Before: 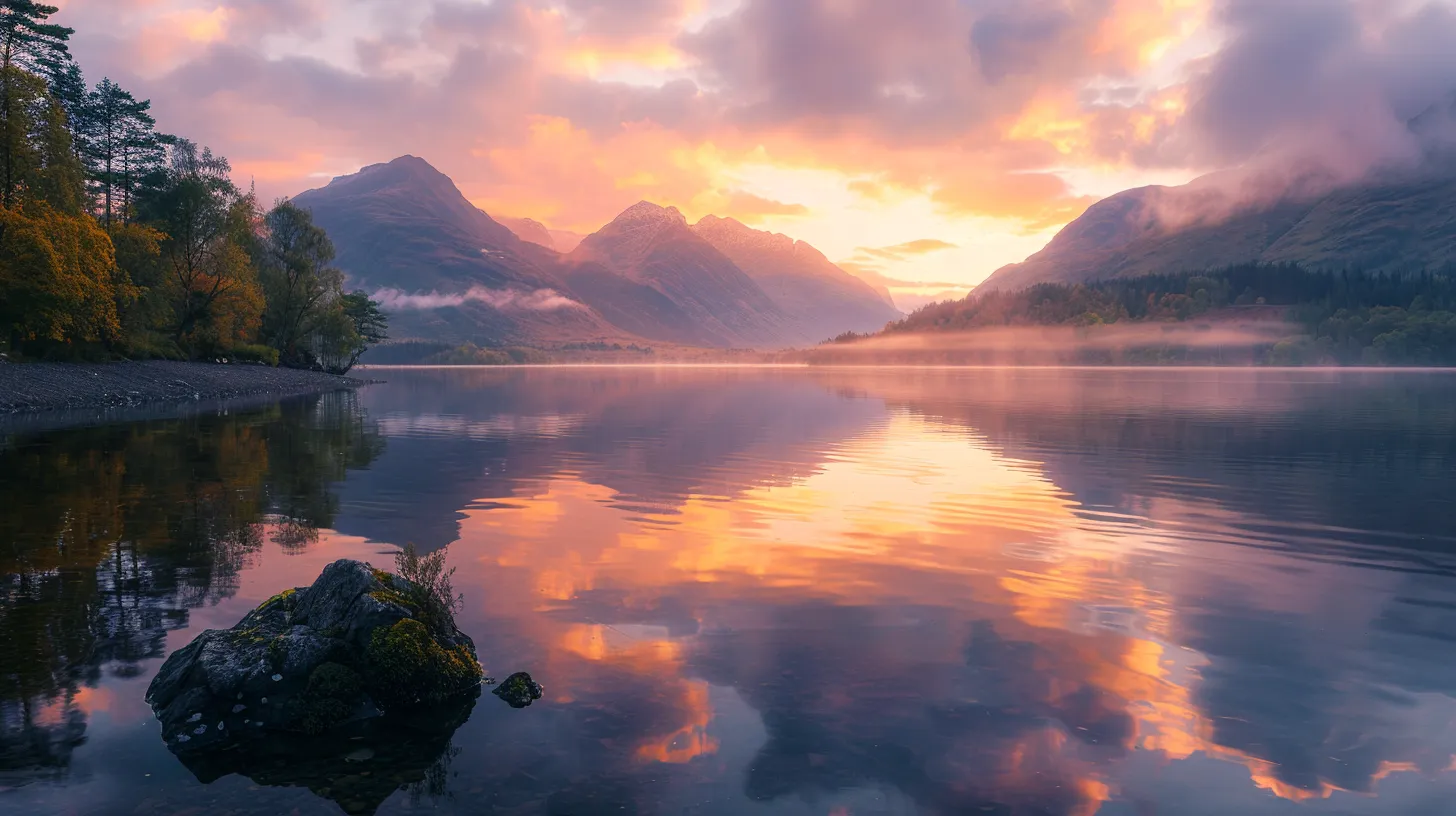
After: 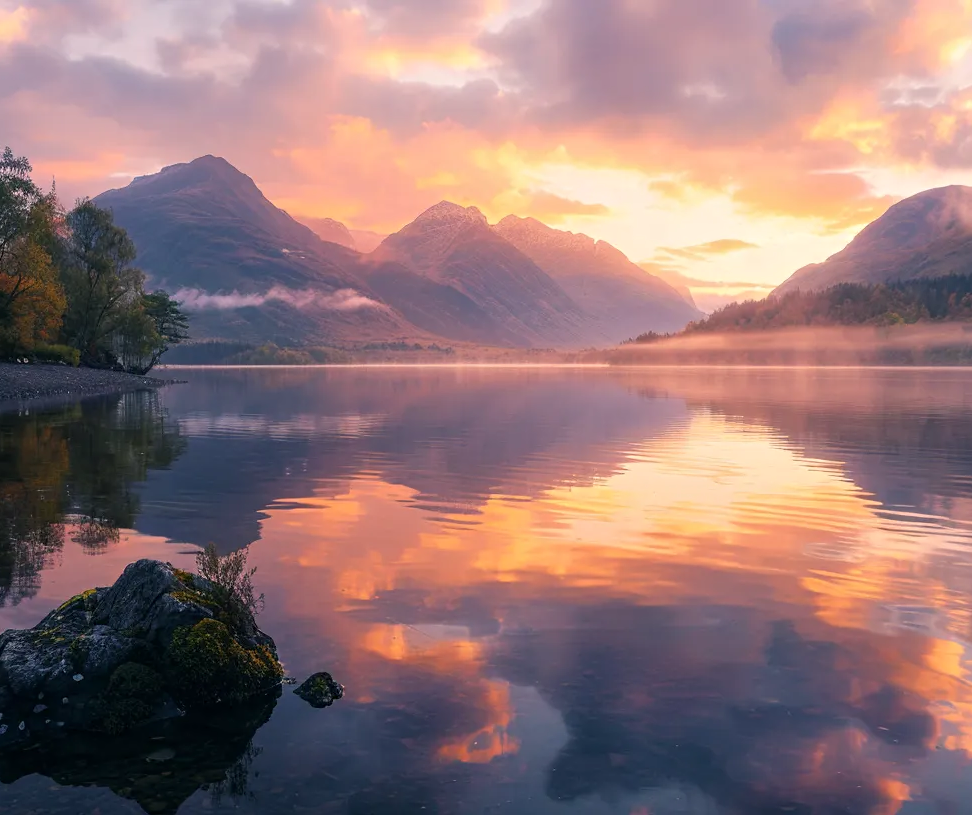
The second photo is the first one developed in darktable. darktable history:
crop and rotate: left 13.719%, right 19.509%
contrast equalizer: y [[0.5, 0.504, 0.515, 0.527, 0.535, 0.534], [0.5 ×6], [0.491, 0.387, 0.179, 0.068, 0.068, 0.068], [0 ×5, 0.023], [0 ×6]]
